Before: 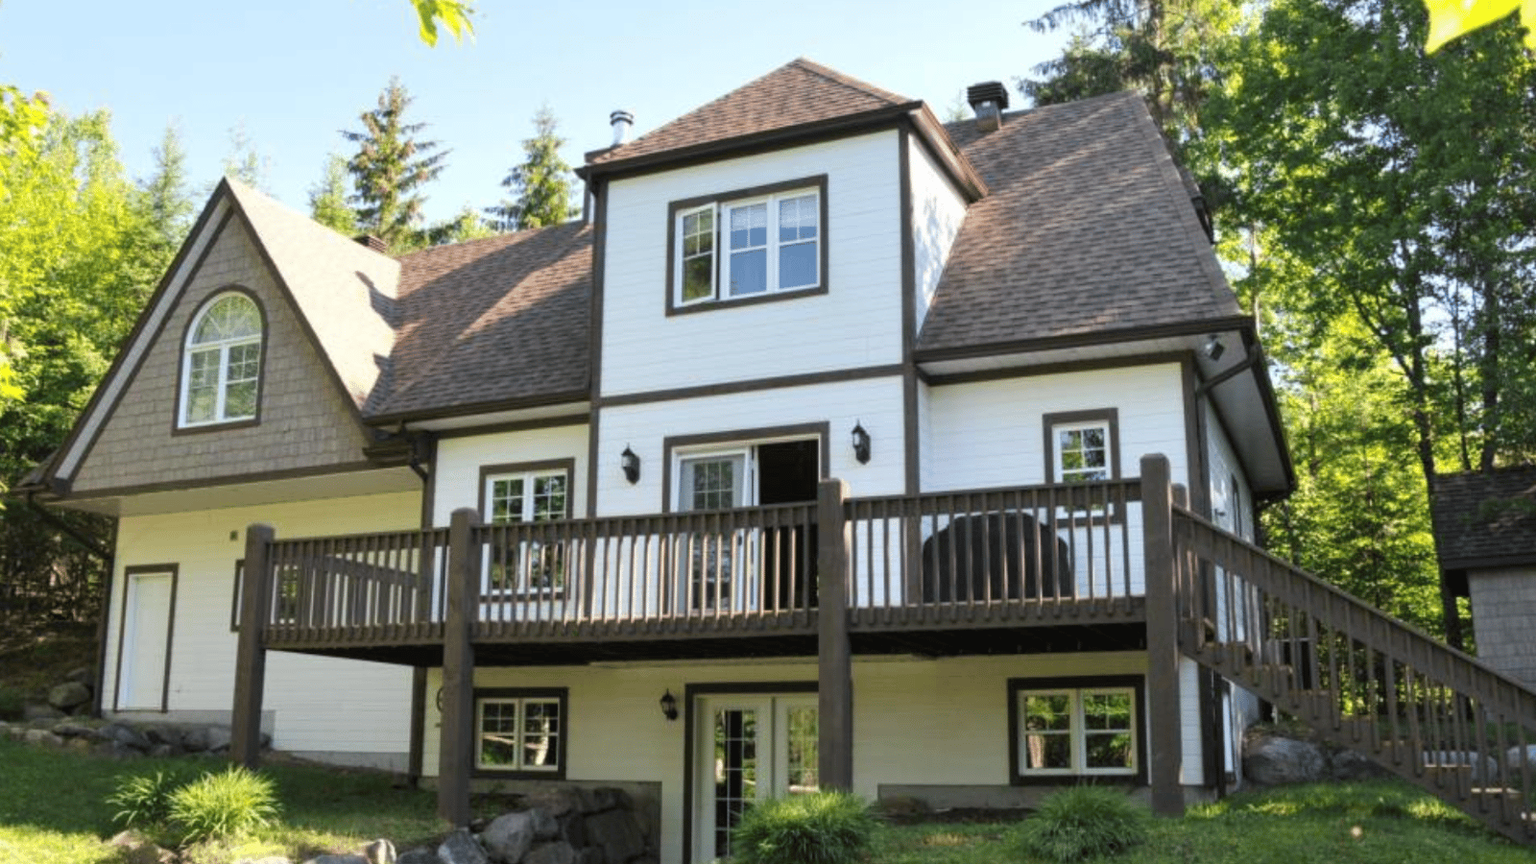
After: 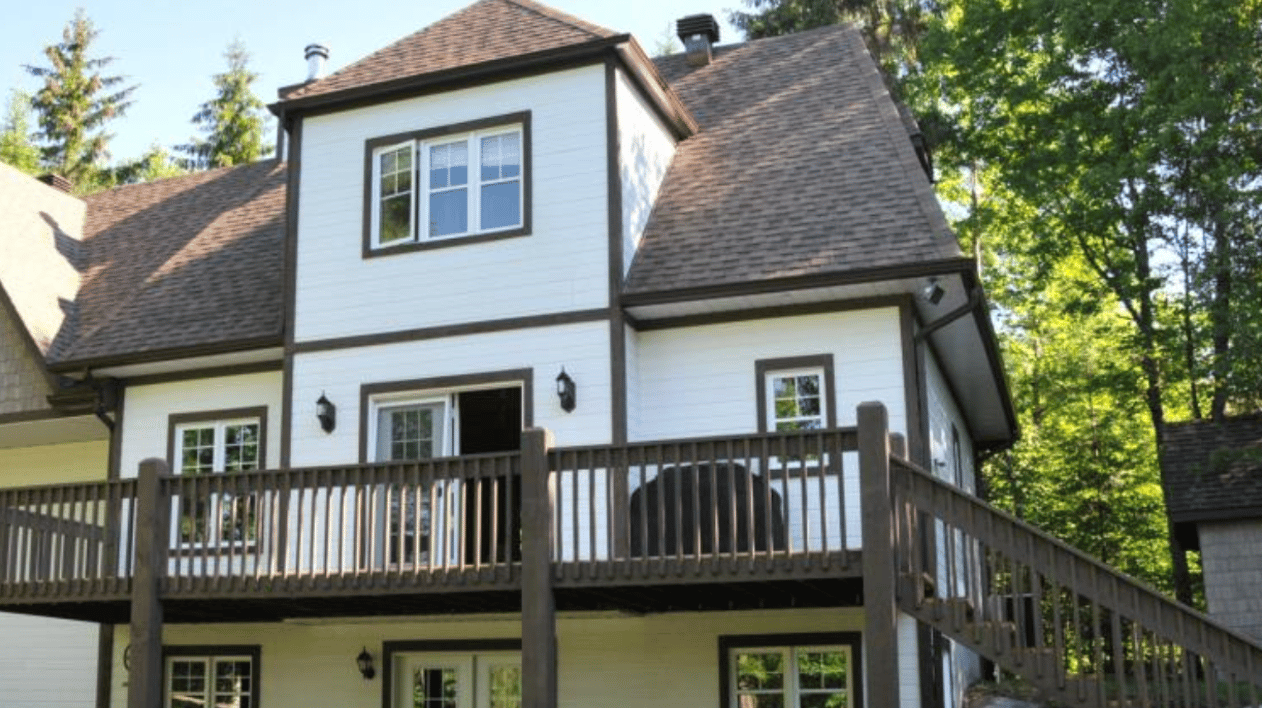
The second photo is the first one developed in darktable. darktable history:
crop and rotate: left 20.74%, top 7.912%, right 0.375%, bottom 13.378%
tone equalizer: on, module defaults
